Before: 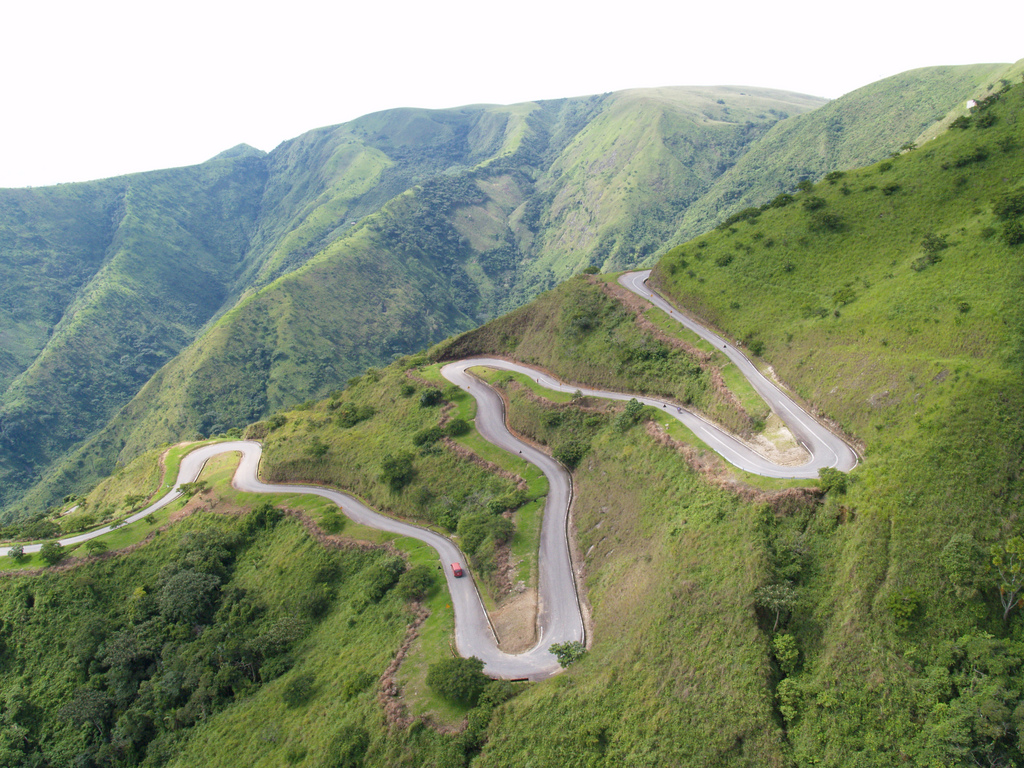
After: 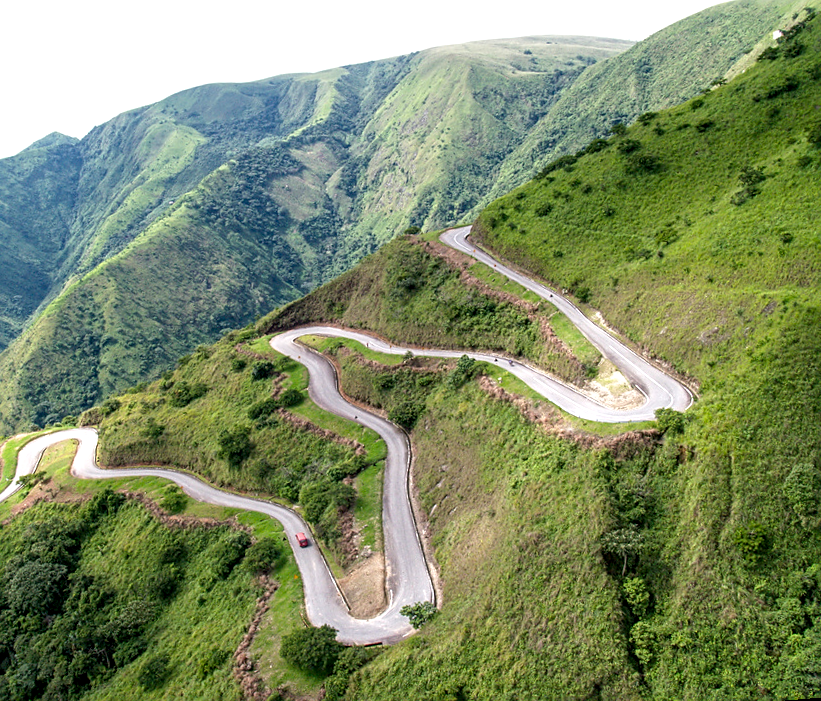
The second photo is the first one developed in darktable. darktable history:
rotate and perspective: rotation -4.57°, crop left 0.054, crop right 0.944, crop top 0.087, crop bottom 0.914
sharpen: on, module defaults
local contrast: highlights 60%, shadows 60%, detail 160%
crop and rotate: left 14.584%
